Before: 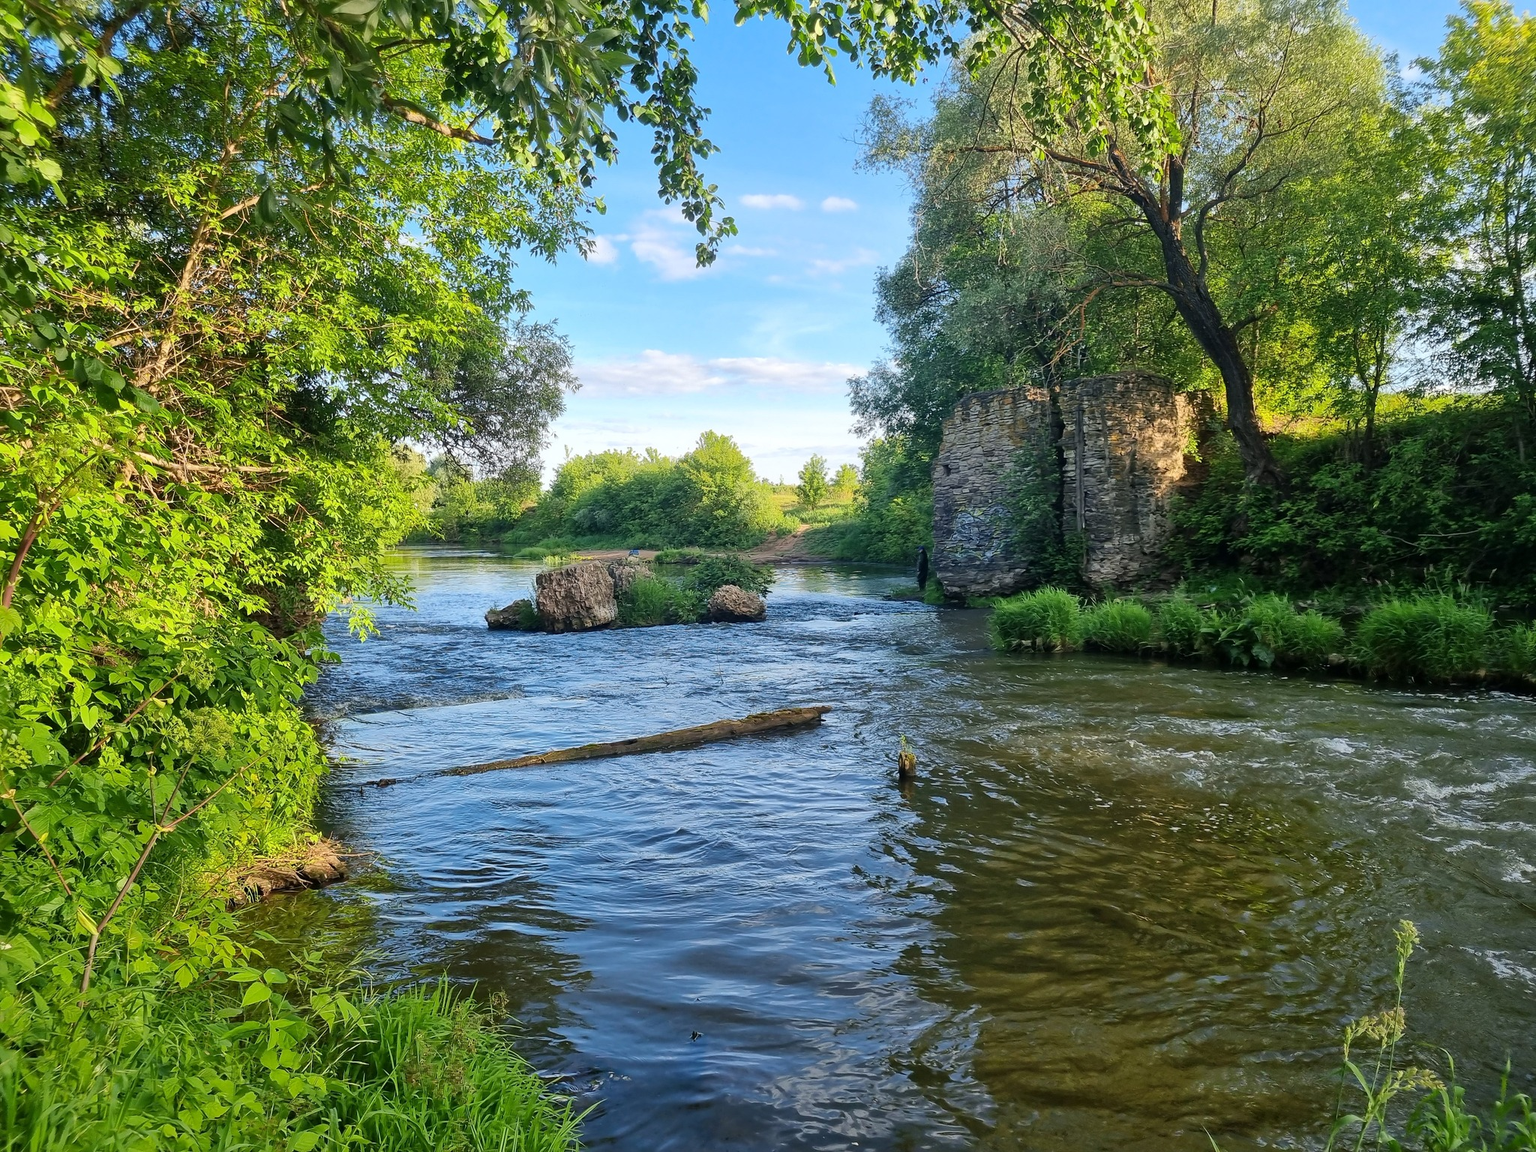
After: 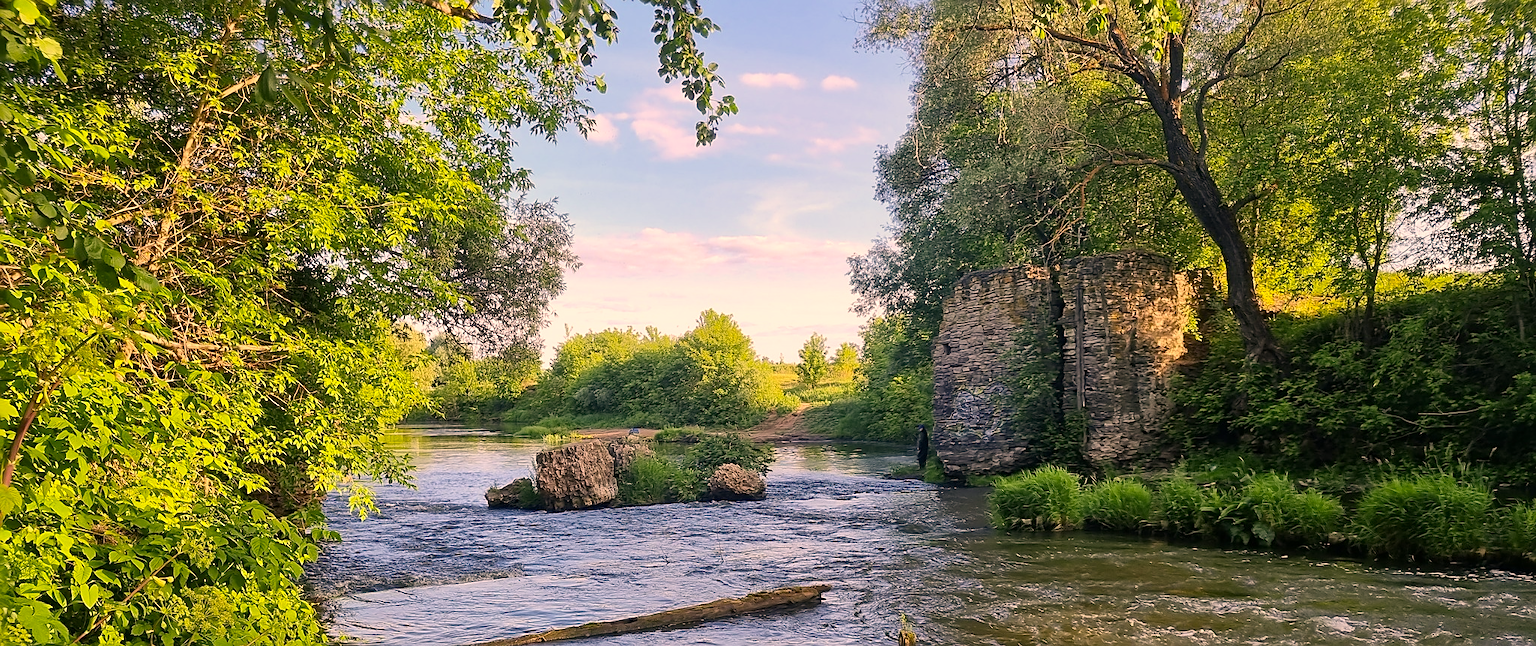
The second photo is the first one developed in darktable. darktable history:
crop and rotate: top 10.605%, bottom 33.274%
color correction: highlights a* 17.88, highlights b* 18.79
sharpen: on, module defaults
